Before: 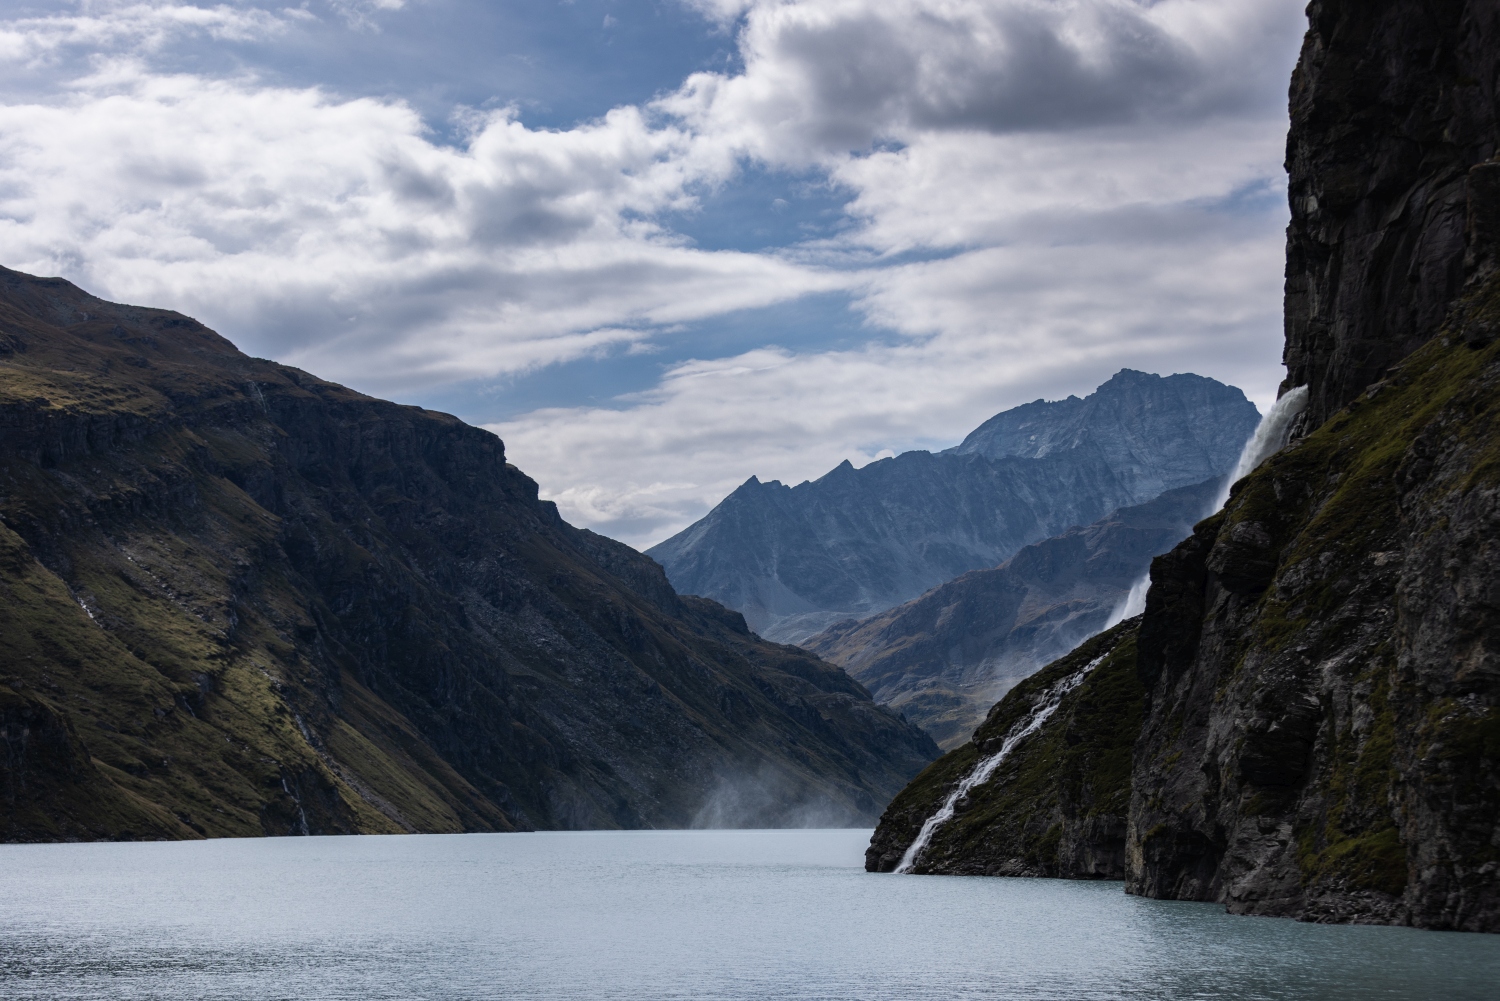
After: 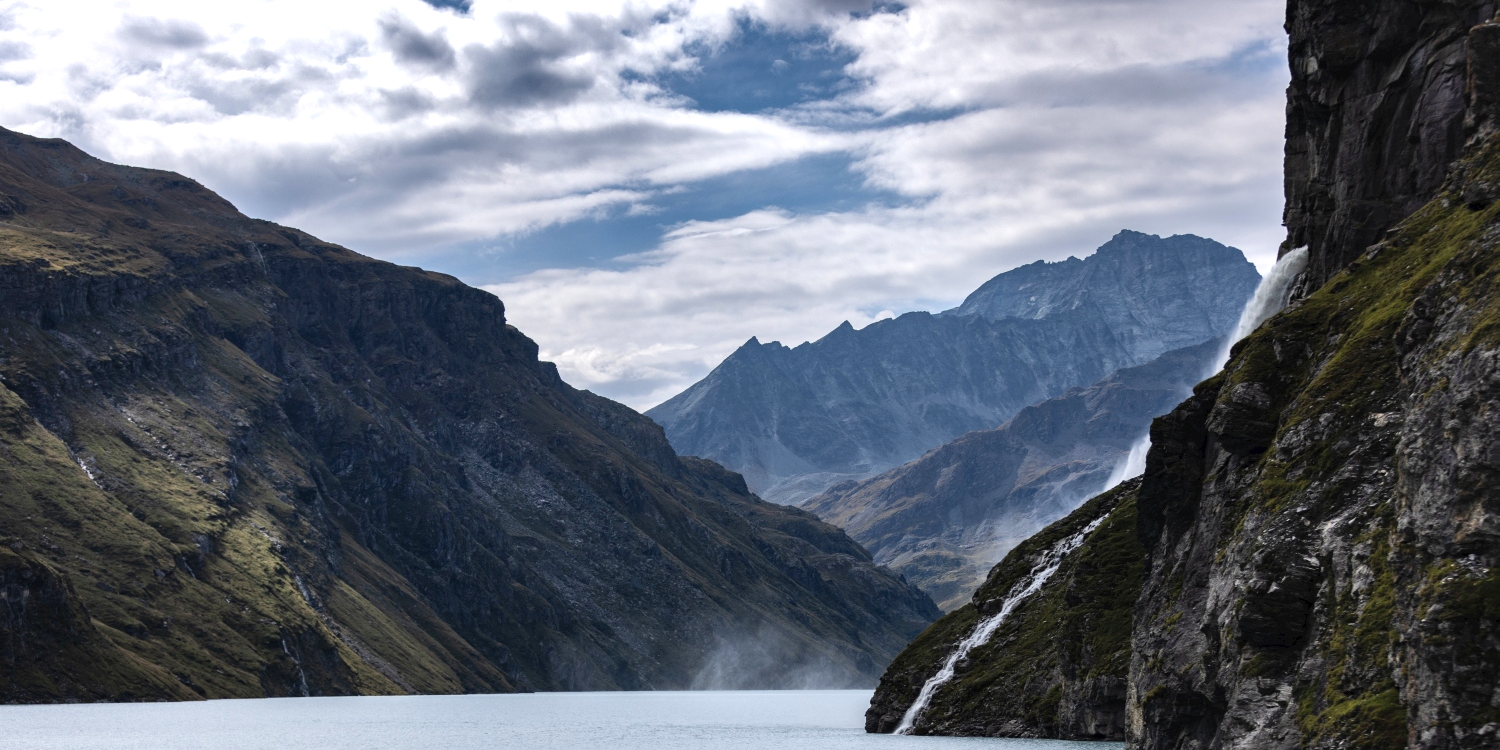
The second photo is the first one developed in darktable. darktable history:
crop: top 13.89%, bottom 11.176%
exposure: exposure 0.429 EV, compensate highlight preservation false
shadows and highlights: white point adjustment 0.888, soften with gaussian
